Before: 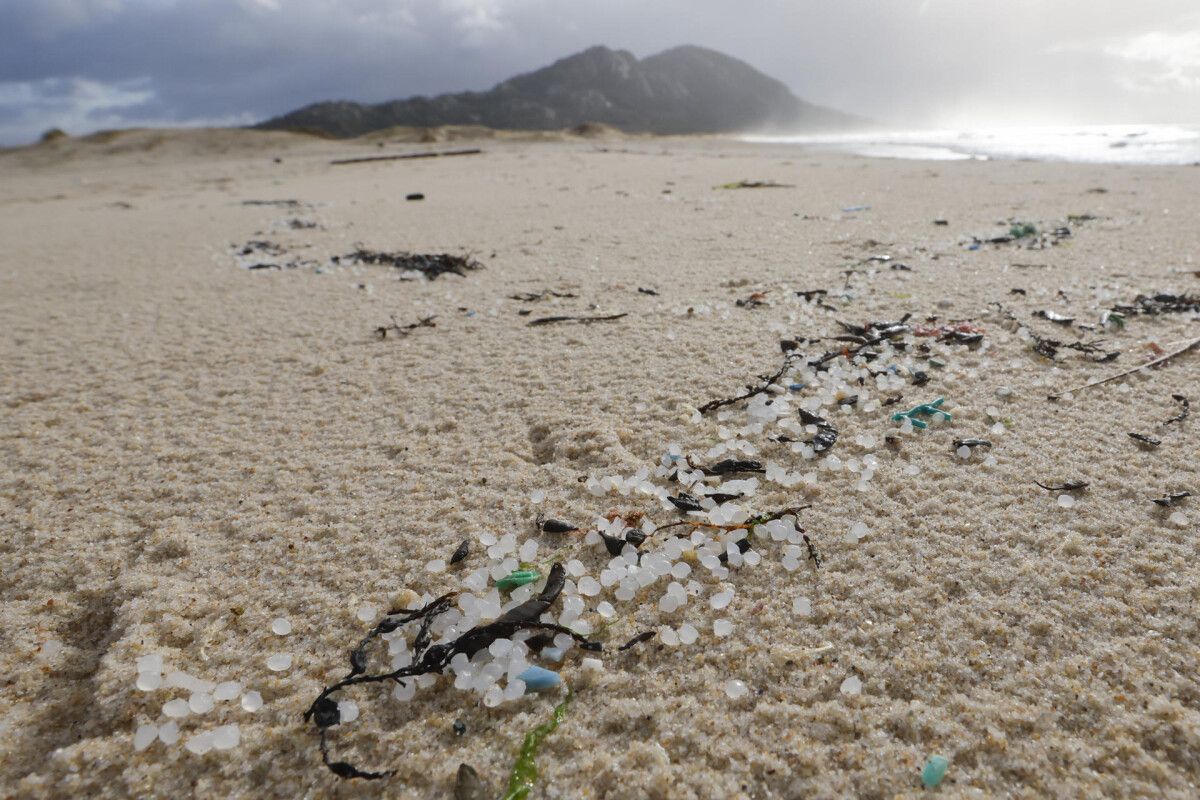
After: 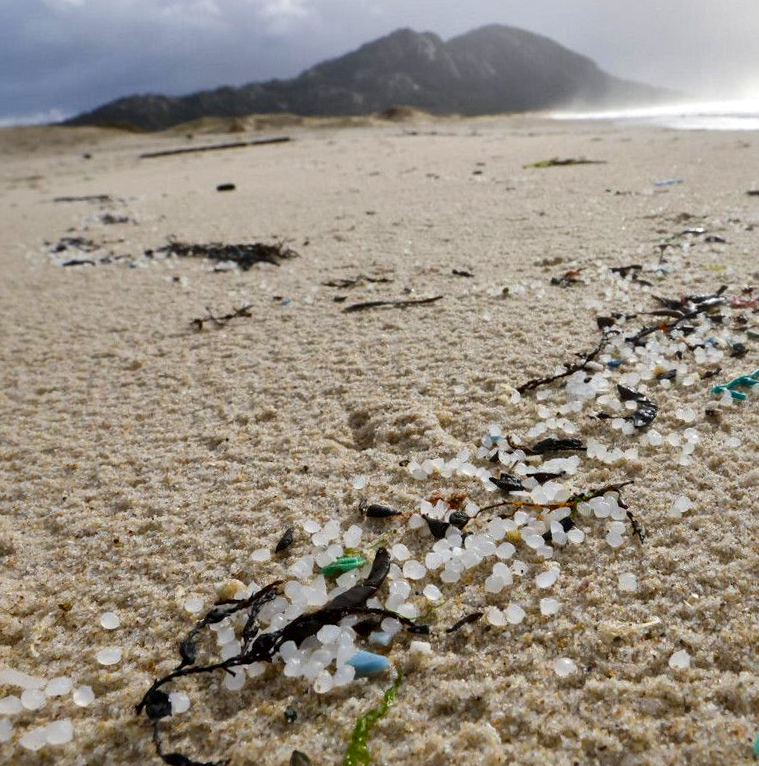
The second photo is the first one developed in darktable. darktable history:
color balance rgb: perceptual saturation grading › global saturation 20%, global vibrance 20%
crop and rotate: left 13.342%, right 19.991%
rotate and perspective: rotation -2.12°, lens shift (vertical) 0.009, lens shift (horizontal) -0.008, automatic cropping original format, crop left 0.036, crop right 0.964, crop top 0.05, crop bottom 0.959
local contrast: mode bilateral grid, contrast 25, coarseness 60, detail 151%, midtone range 0.2
